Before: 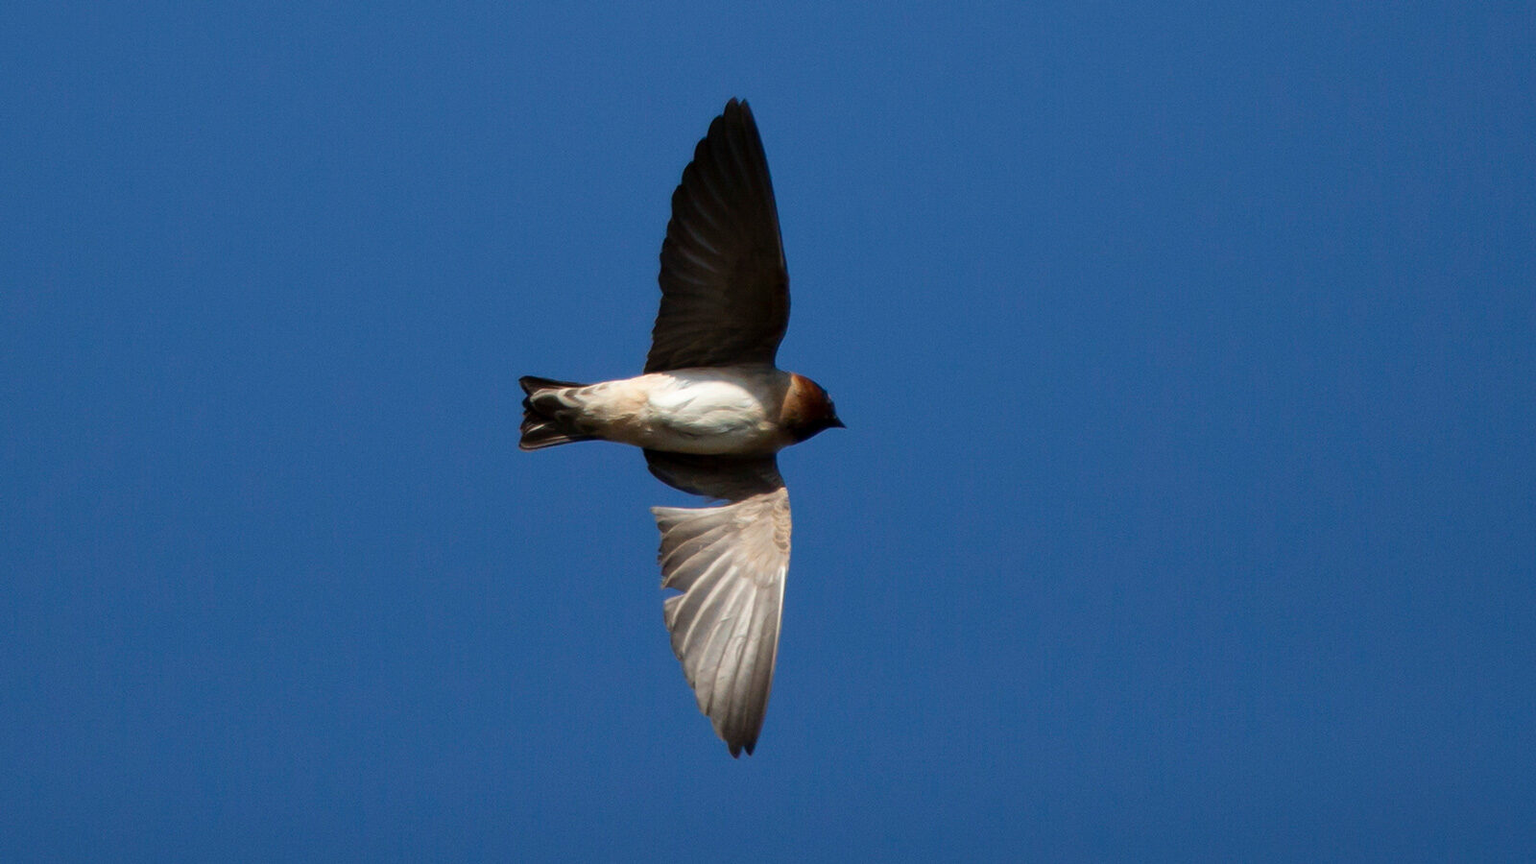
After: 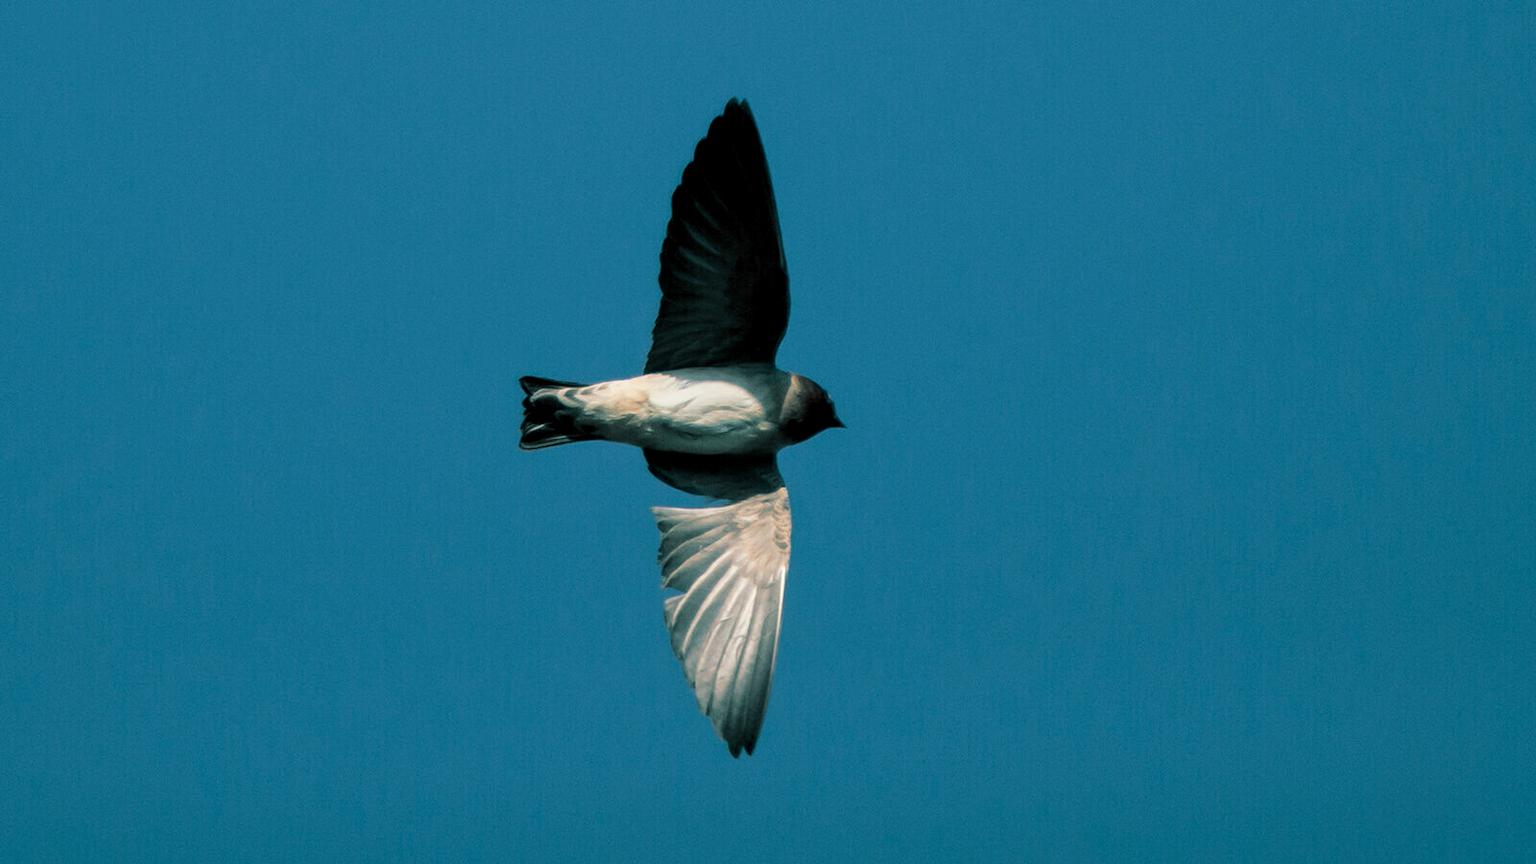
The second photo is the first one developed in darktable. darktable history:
filmic rgb: black relative exposure -16 EV, white relative exposure 2.93 EV, hardness 10.04, color science v6 (2022)
split-toning: shadows › hue 186.43°, highlights › hue 49.29°, compress 30.29%
local contrast: on, module defaults
